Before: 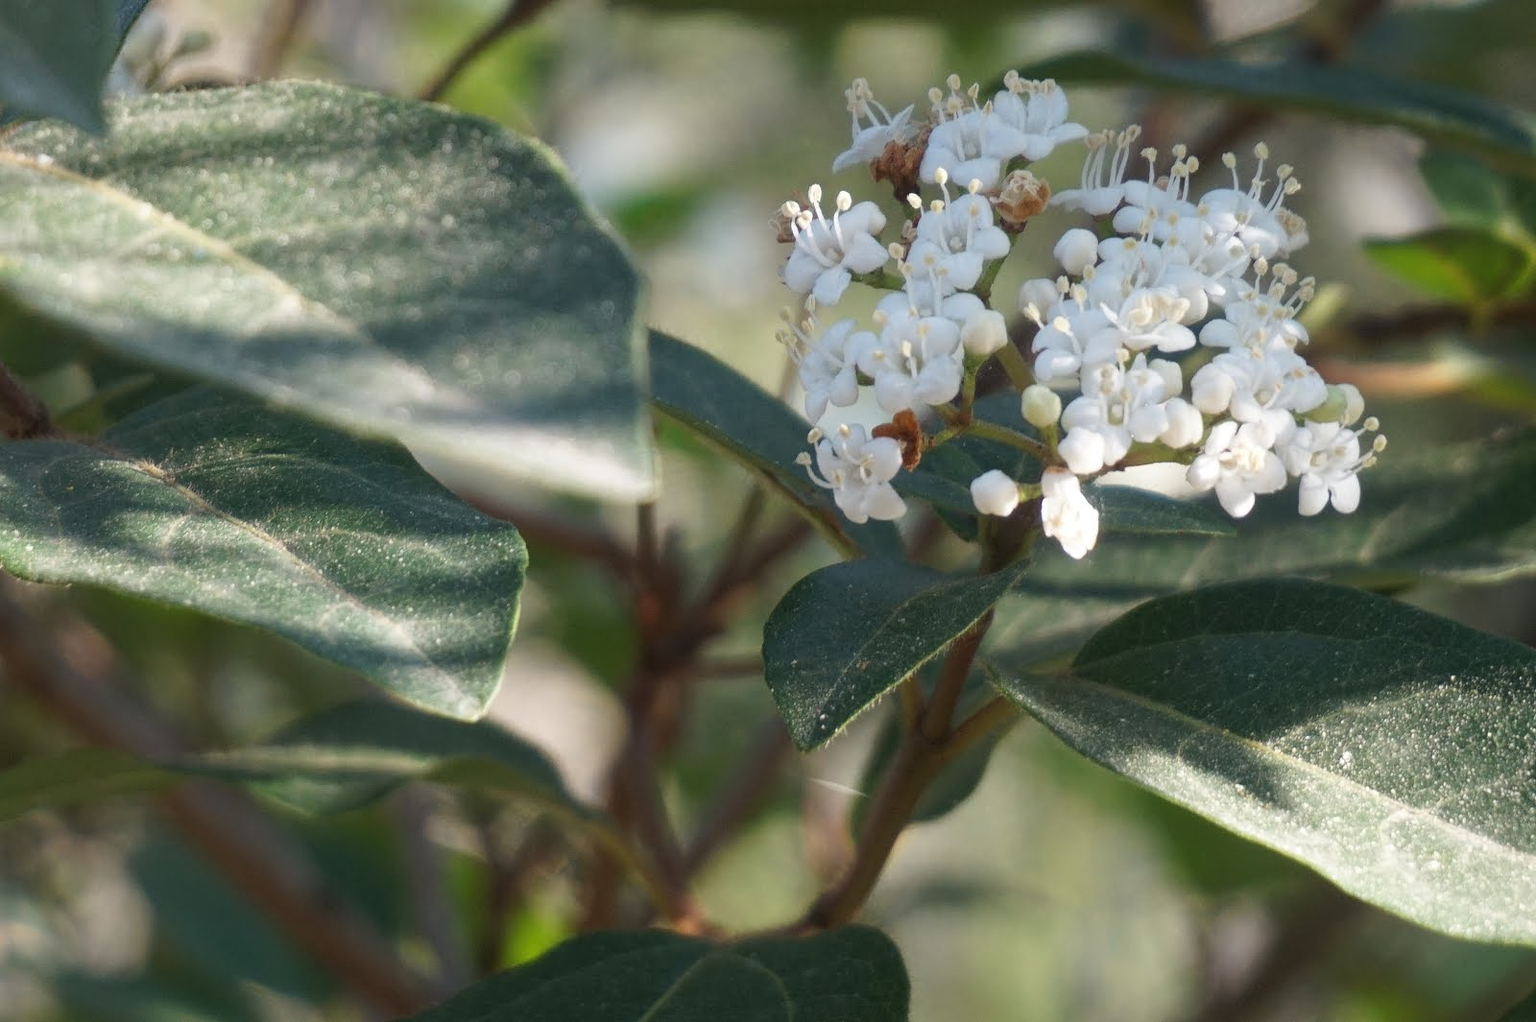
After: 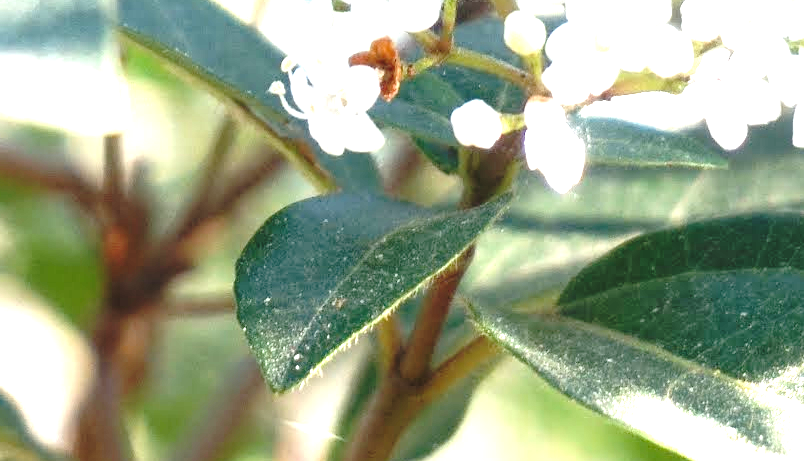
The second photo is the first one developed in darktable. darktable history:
base curve: curves: ch0 [(0, 0) (0.073, 0.04) (0.157, 0.139) (0.492, 0.492) (0.758, 0.758) (1, 1)], preserve colors none
exposure: exposure 2 EV, compensate exposure bias true, compensate highlight preservation false
crop: left 35.03%, top 36.625%, right 14.663%, bottom 20.057%
